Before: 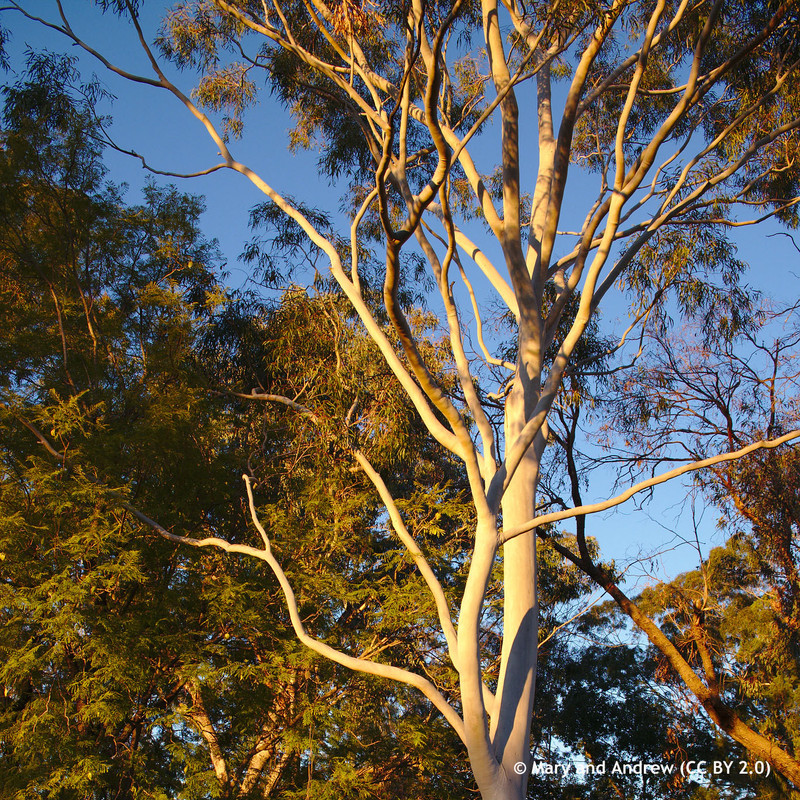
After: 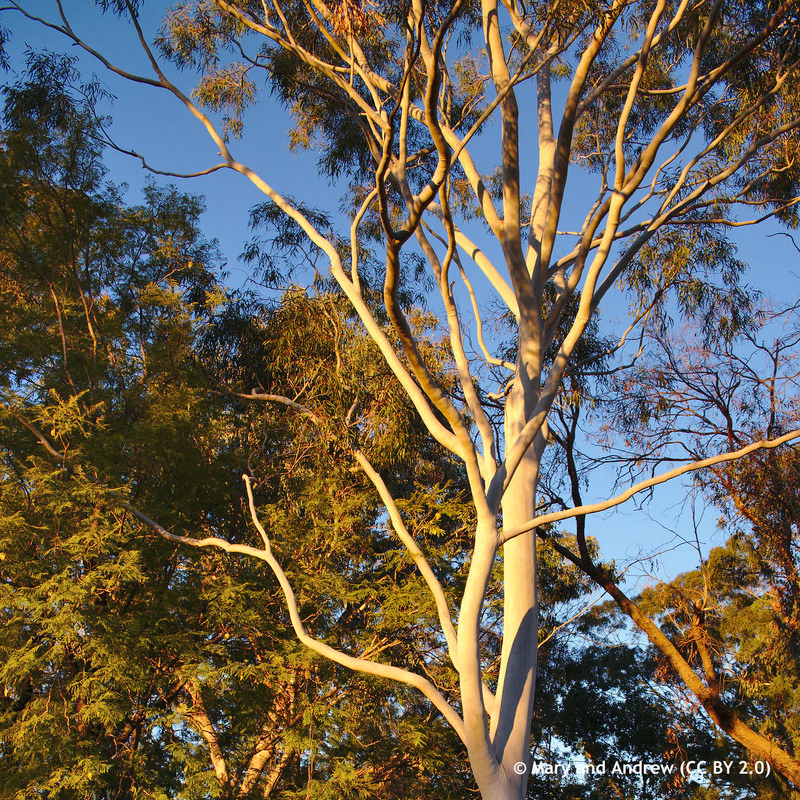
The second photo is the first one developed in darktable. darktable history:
shadows and highlights: shadows 51.73, highlights -28.74, soften with gaussian
